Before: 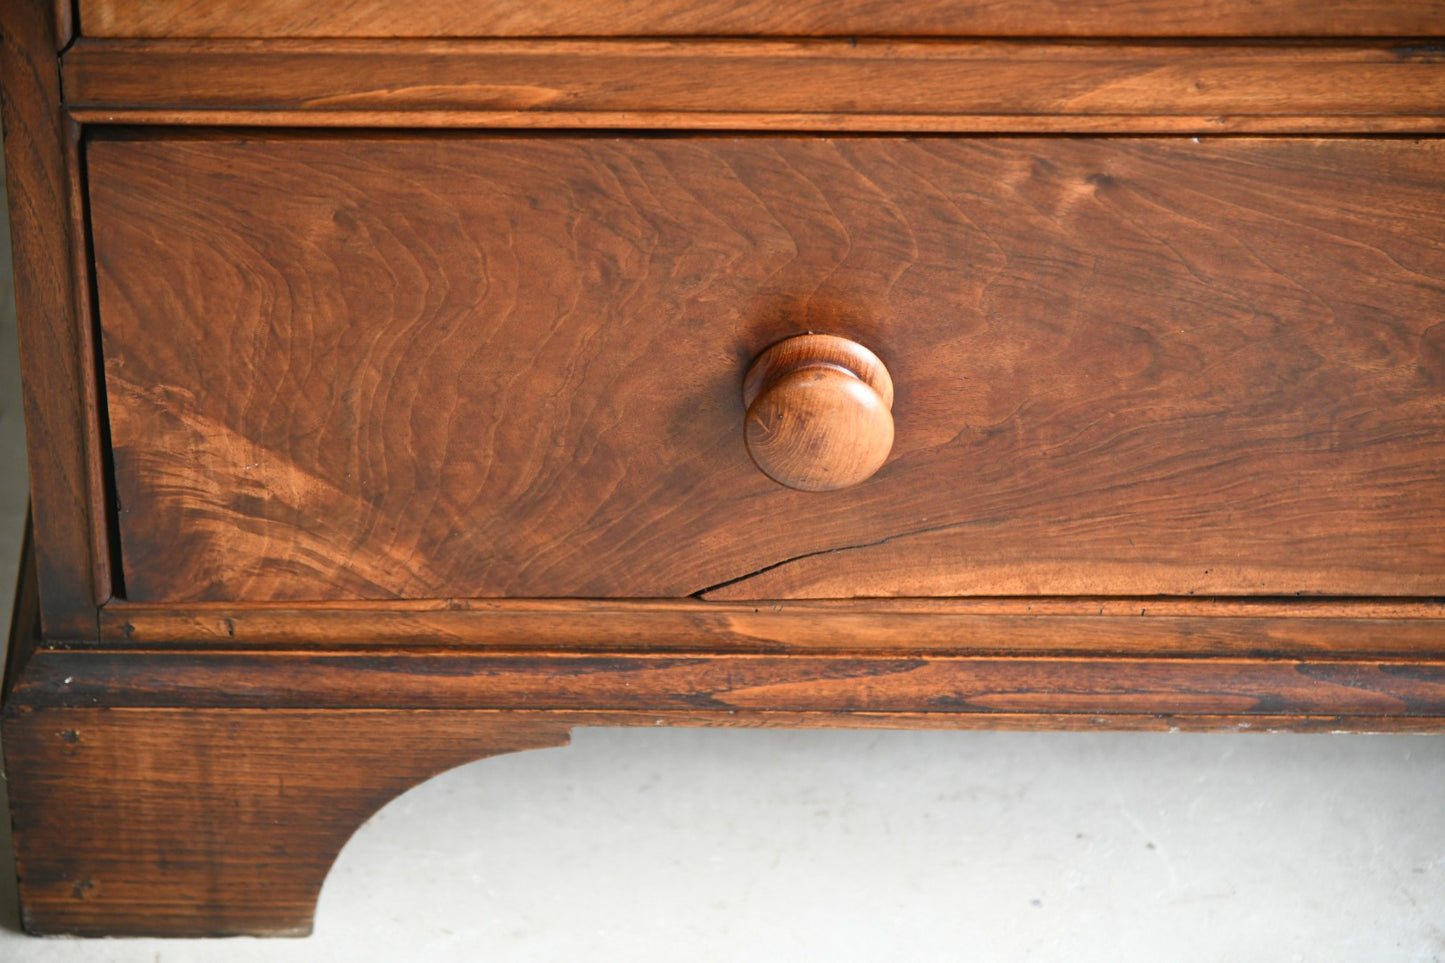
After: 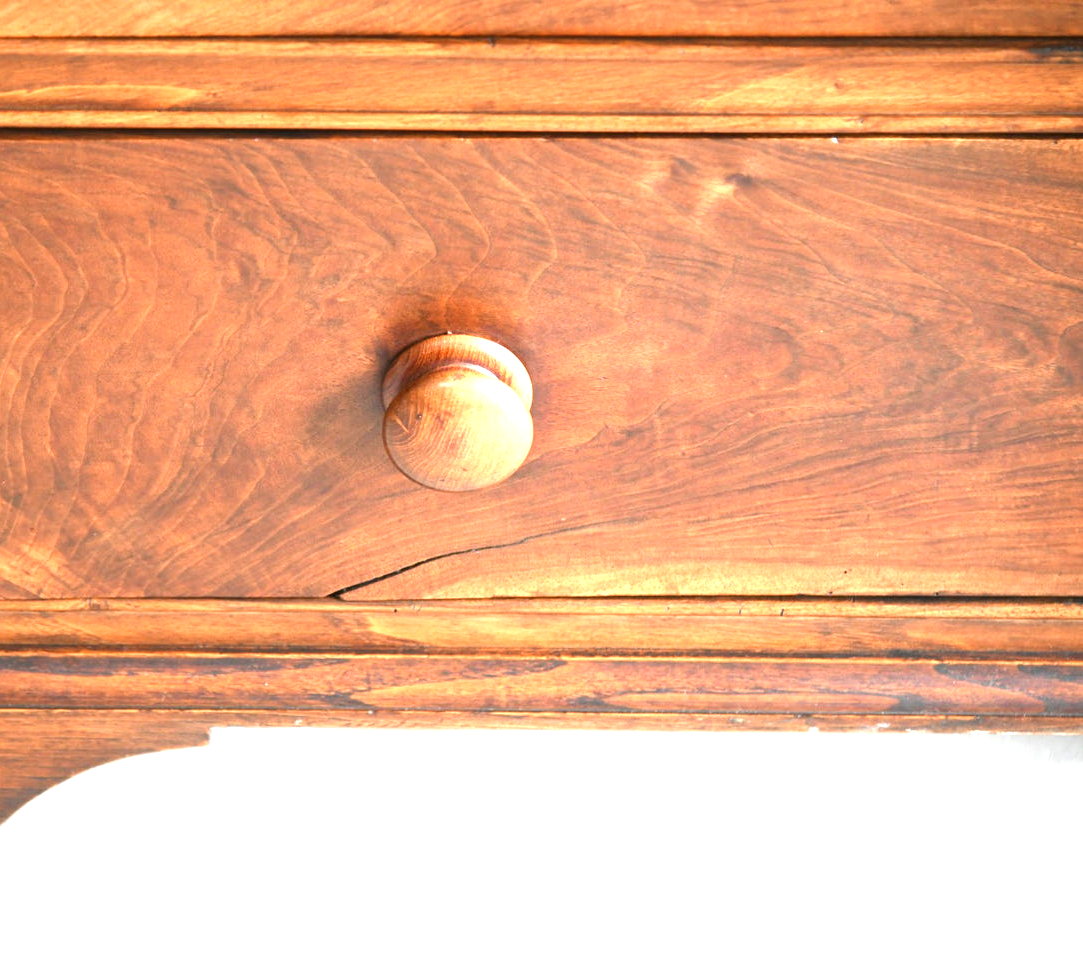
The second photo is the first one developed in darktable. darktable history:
crop and rotate: left 24.986%
exposure: black level correction 0, exposure 1.499 EV, compensate highlight preservation false
